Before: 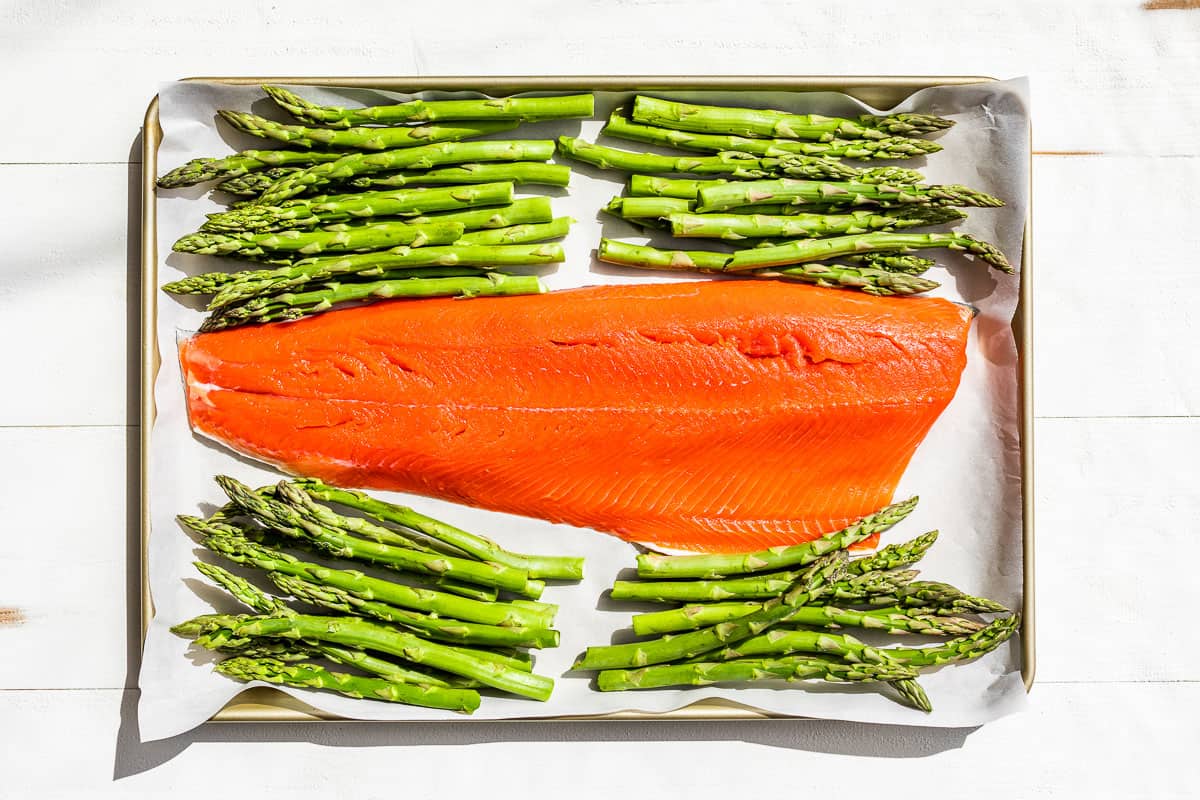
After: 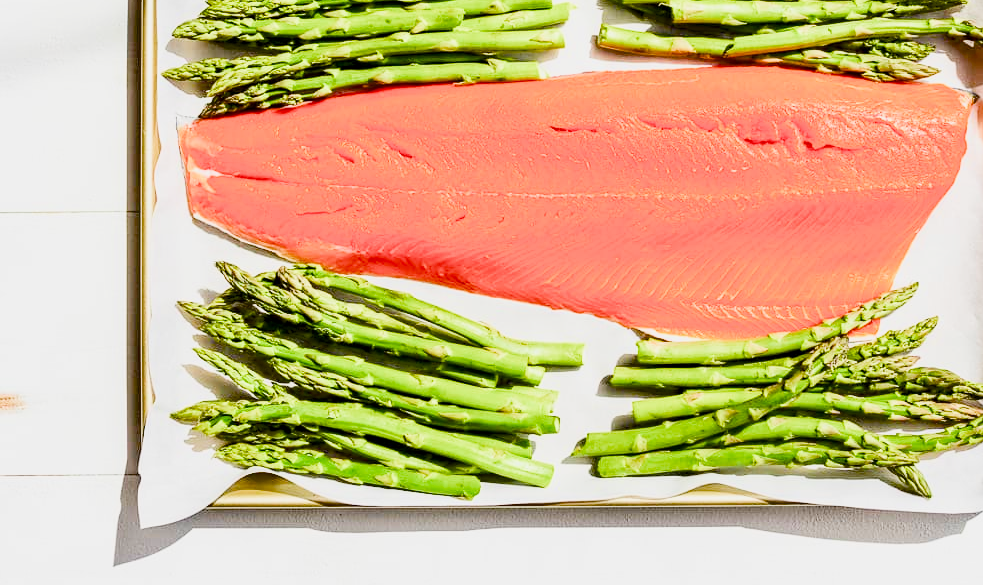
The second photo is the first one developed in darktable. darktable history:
crop: top 26.854%, right 18.051%
filmic rgb: middle gray luminance 29.2%, black relative exposure -10.28 EV, white relative exposure 5.5 EV, threshold 2.99 EV, target black luminance 0%, hardness 3.96, latitude 1.09%, contrast 1.126, highlights saturation mix 4.28%, shadows ↔ highlights balance 14.98%, add noise in highlights 0.101, color science v4 (2020), type of noise poissonian, enable highlight reconstruction true
tone equalizer: mask exposure compensation -0.486 EV
exposure: black level correction 0.034, exposure 0.908 EV, compensate highlight preservation false
